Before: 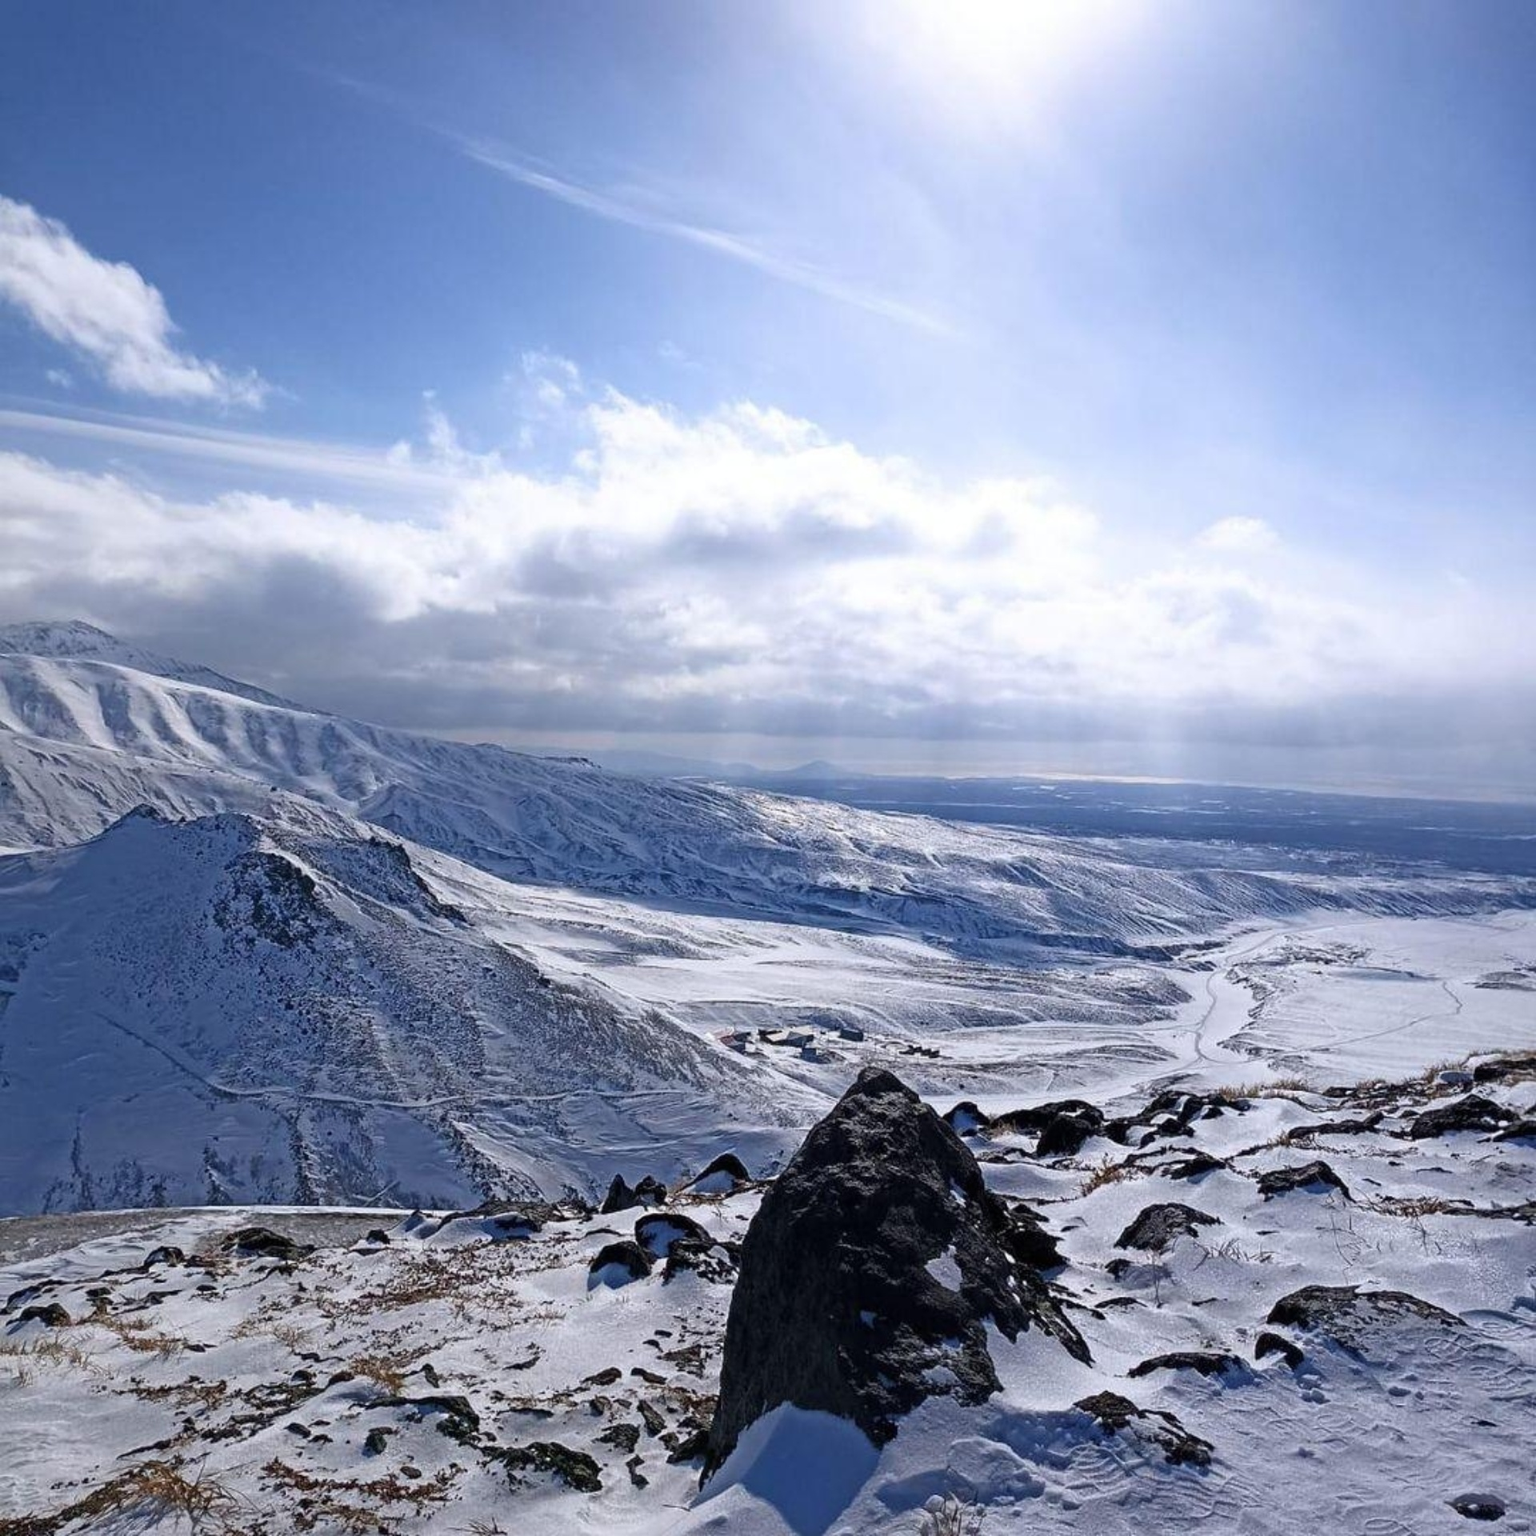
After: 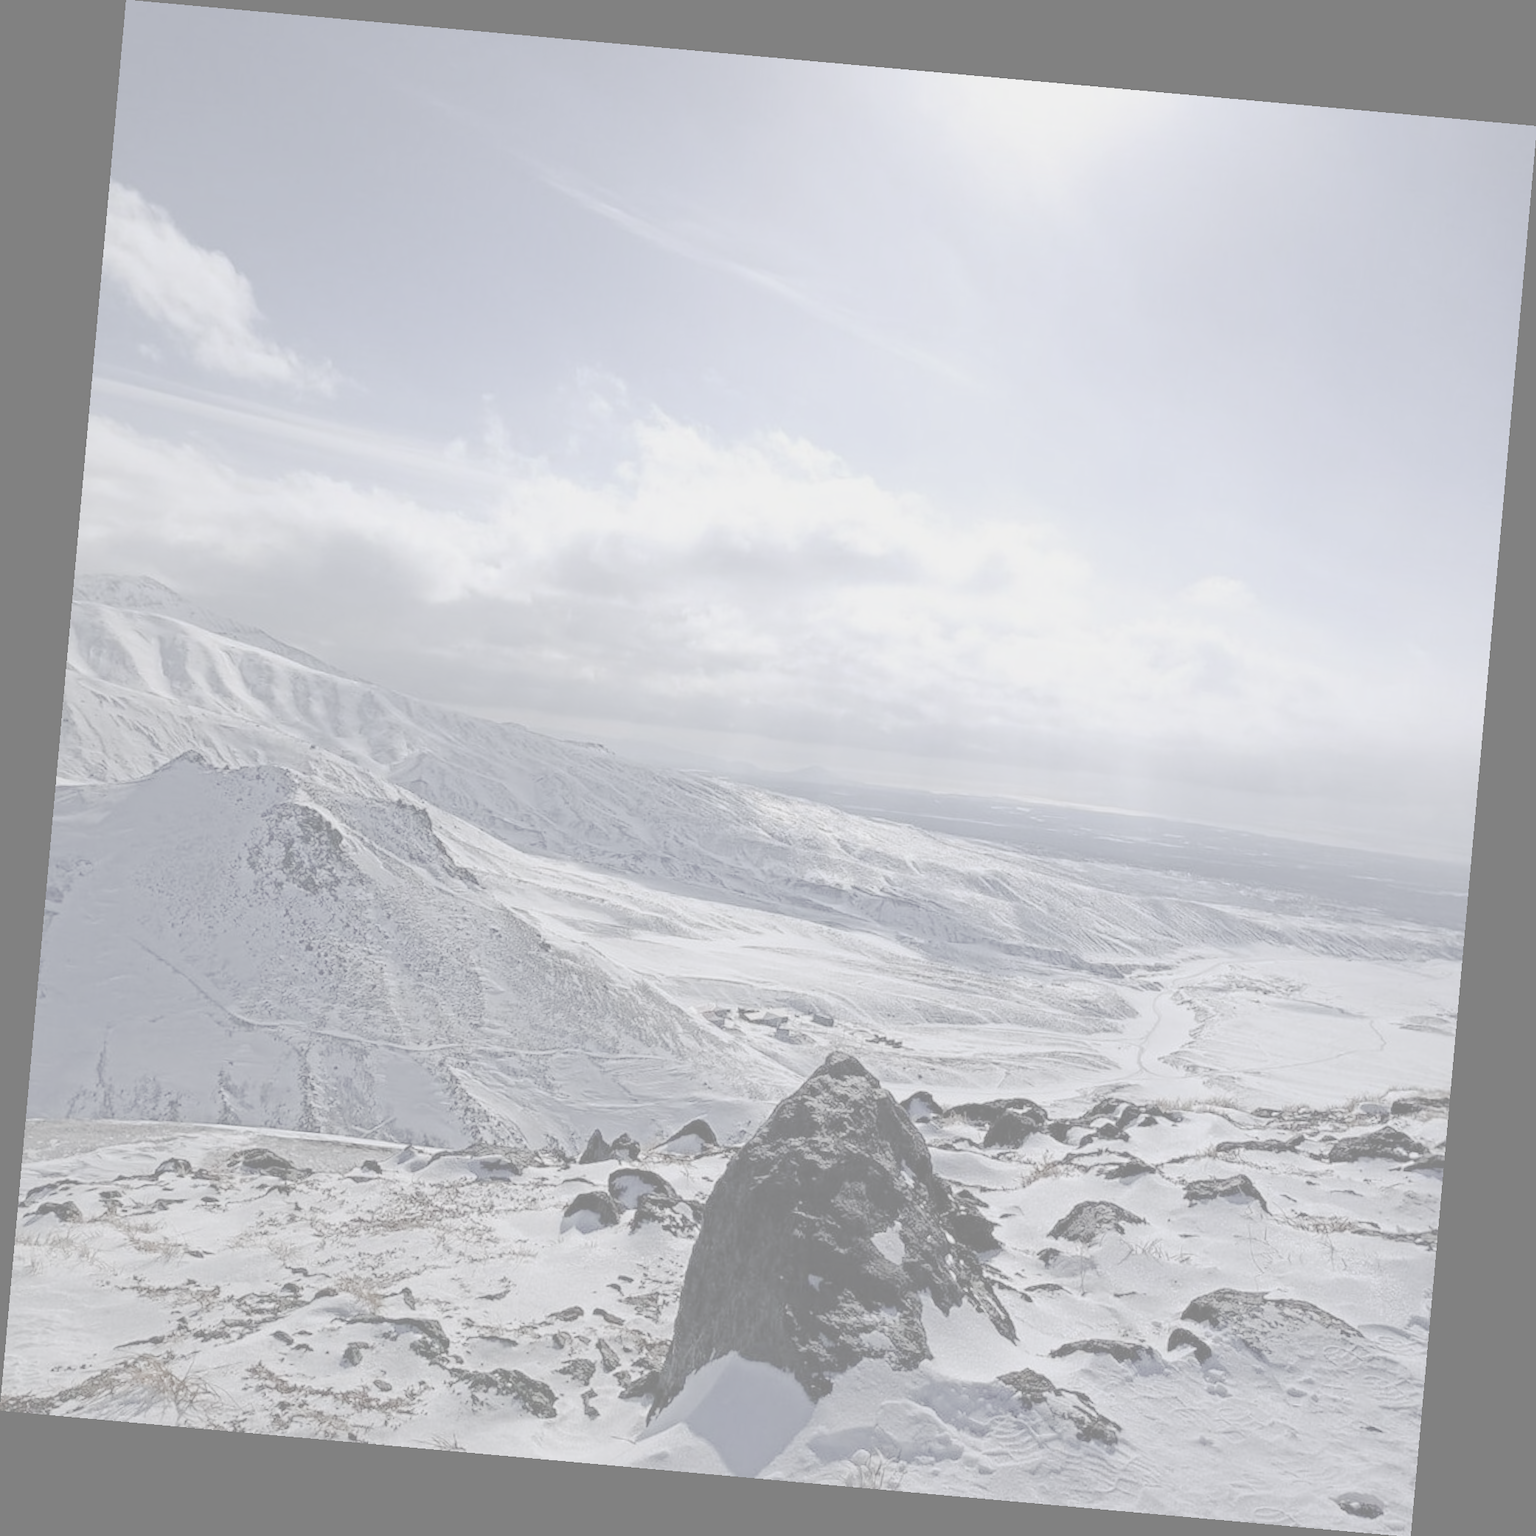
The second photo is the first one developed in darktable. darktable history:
tone curve: curves: ch0 [(0, 0) (0.003, 0.077) (0.011, 0.078) (0.025, 0.078) (0.044, 0.08) (0.069, 0.088) (0.1, 0.102) (0.136, 0.12) (0.177, 0.148) (0.224, 0.191) (0.277, 0.261) (0.335, 0.335) (0.399, 0.419) (0.468, 0.522) (0.543, 0.611) (0.623, 0.702) (0.709, 0.779) (0.801, 0.855) (0.898, 0.918) (1, 1)], preserve colors none
base curve: curves: ch0 [(0, 0) (0.595, 0.418) (1, 1)], preserve colors none
contrast brightness saturation: contrast -0.32, brightness 0.75, saturation -0.78
rotate and perspective: rotation 5.12°, automatic cropping off
